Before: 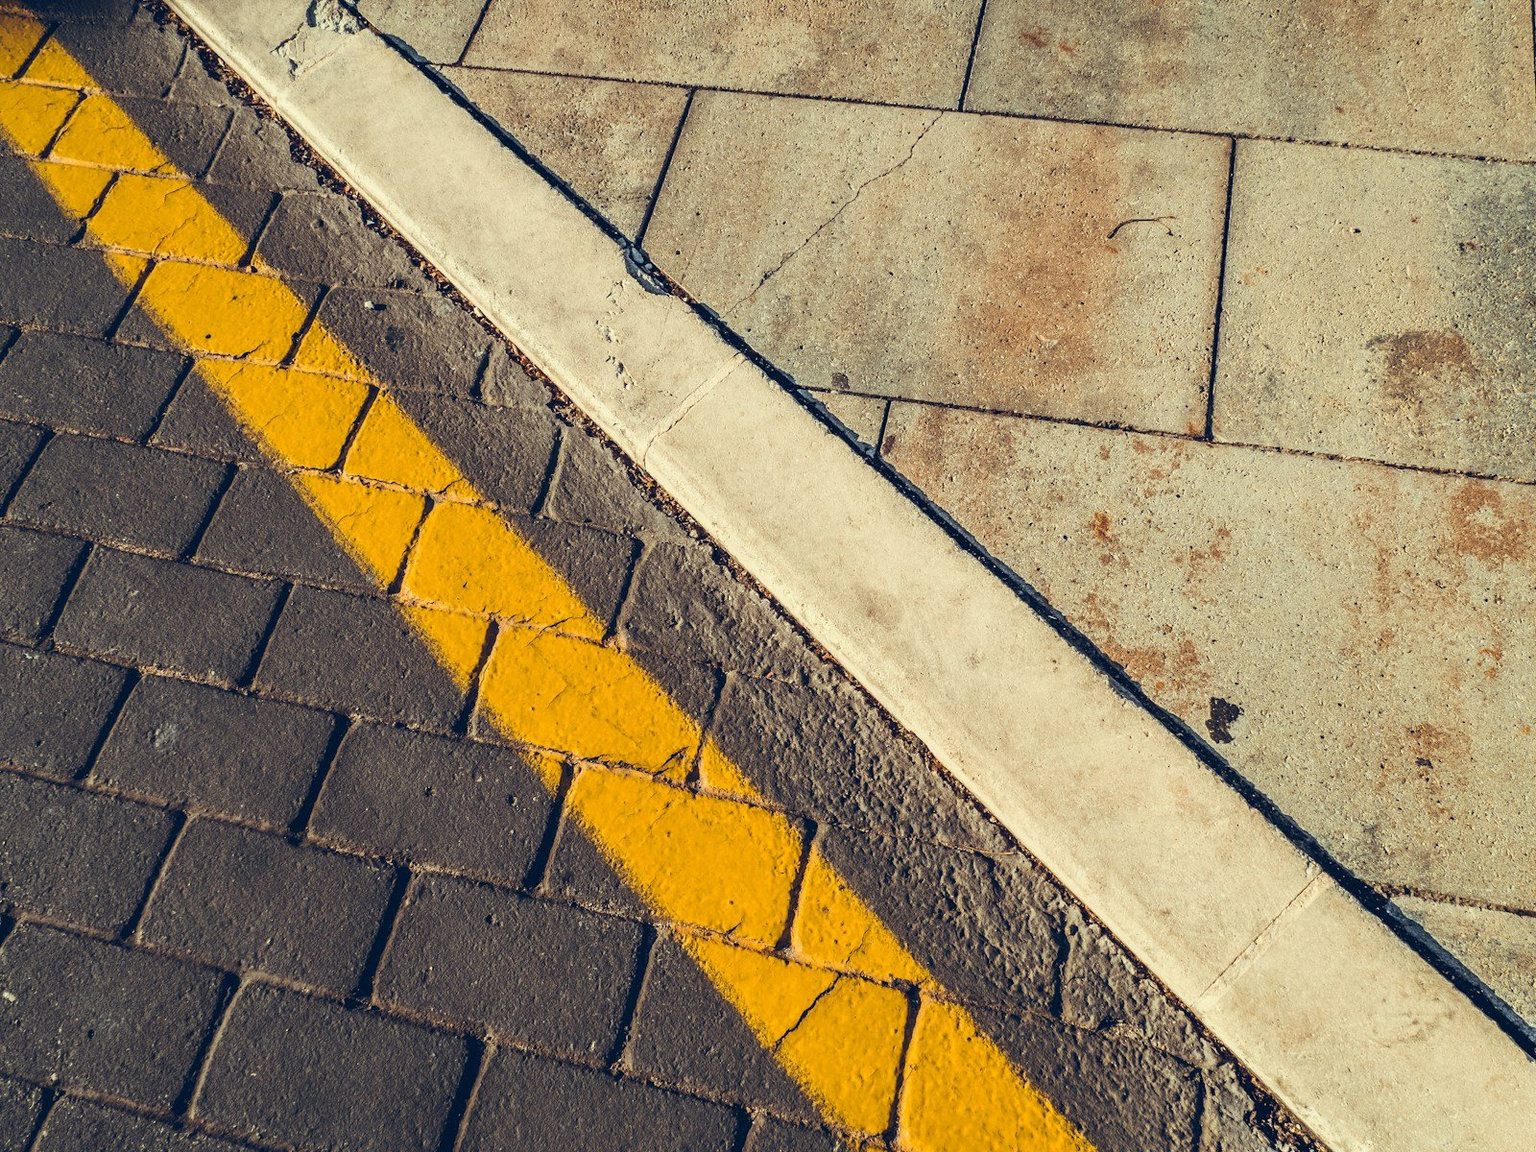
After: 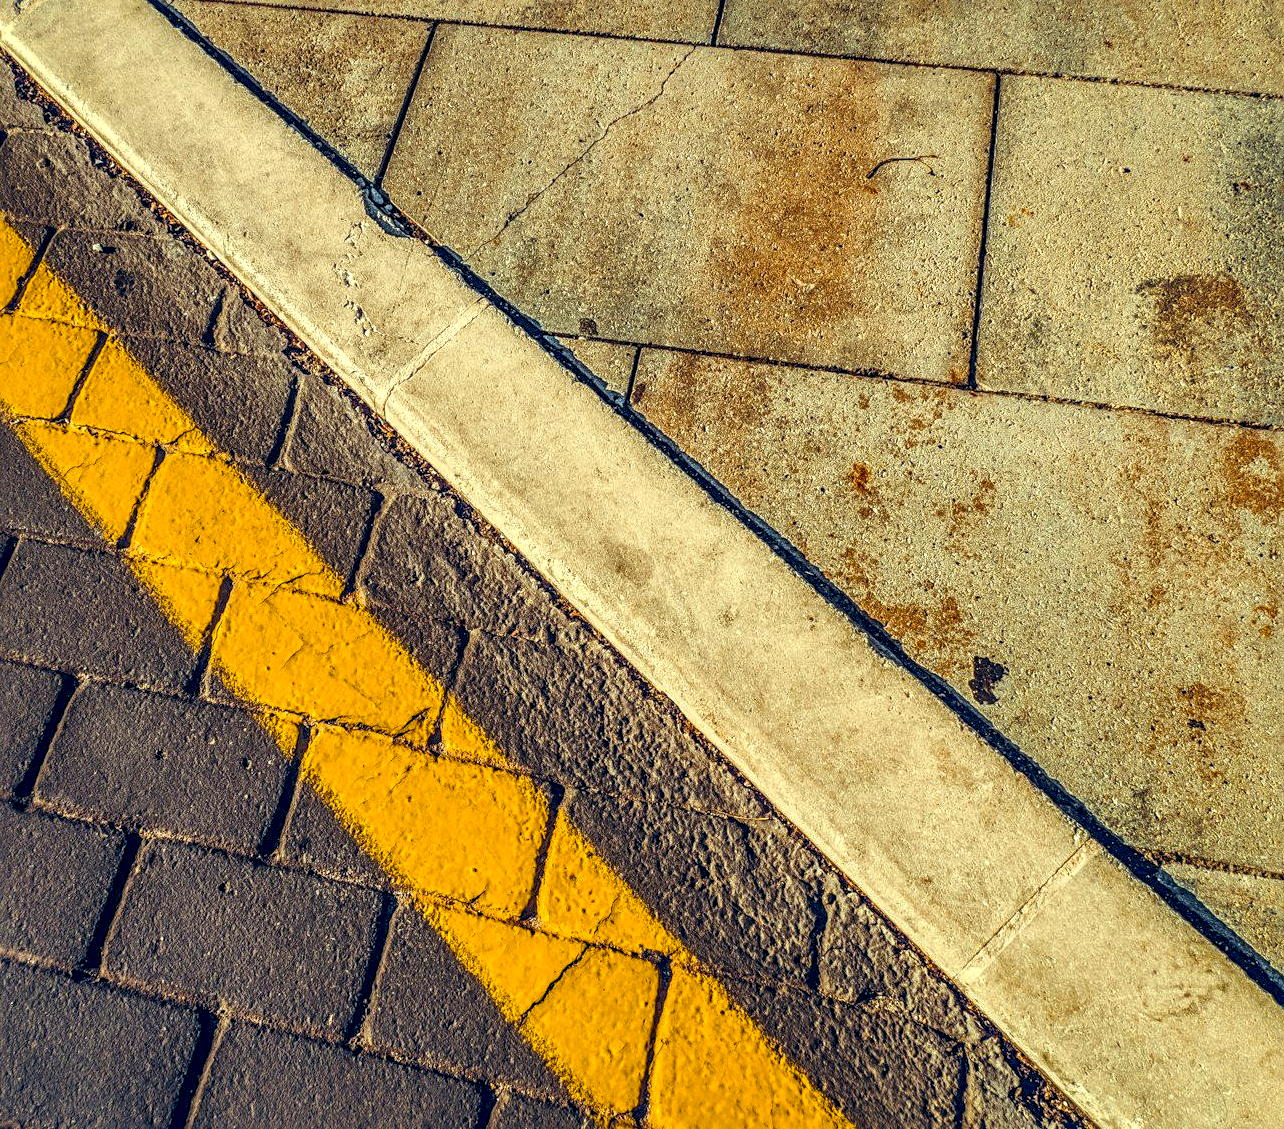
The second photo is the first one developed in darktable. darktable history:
color balance rgb: shadows lift › chroma 0.714%, shadows lift › hue 110.5°, perceptual saturation grading › global saturation 29.954%, global vibrance 20%
local contrast: highlights 4%, shadows 1%, detail 182%
sharpen: radius 2.506, amount 0.331
shadows and highlights: on, module defaults
crop and rotate: left 17.99%, top 5.867%, right 1.757%
